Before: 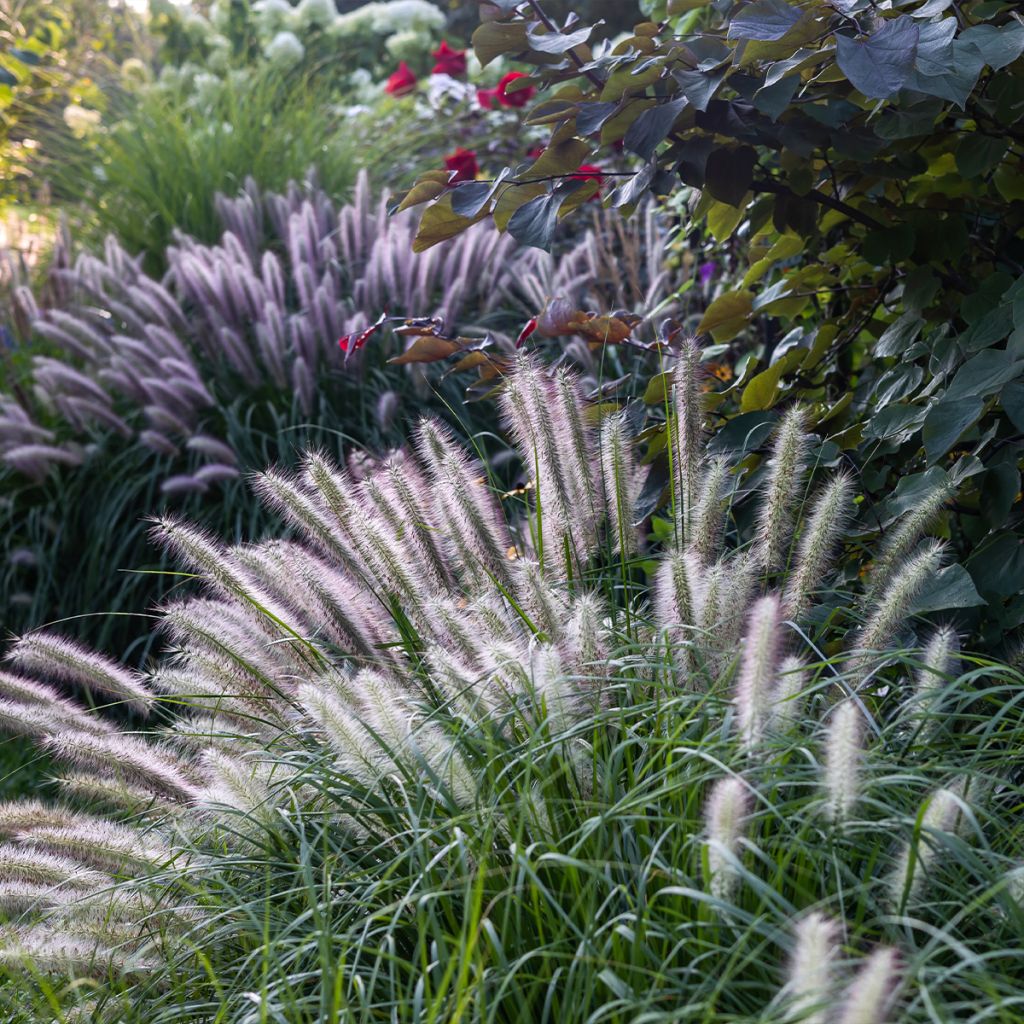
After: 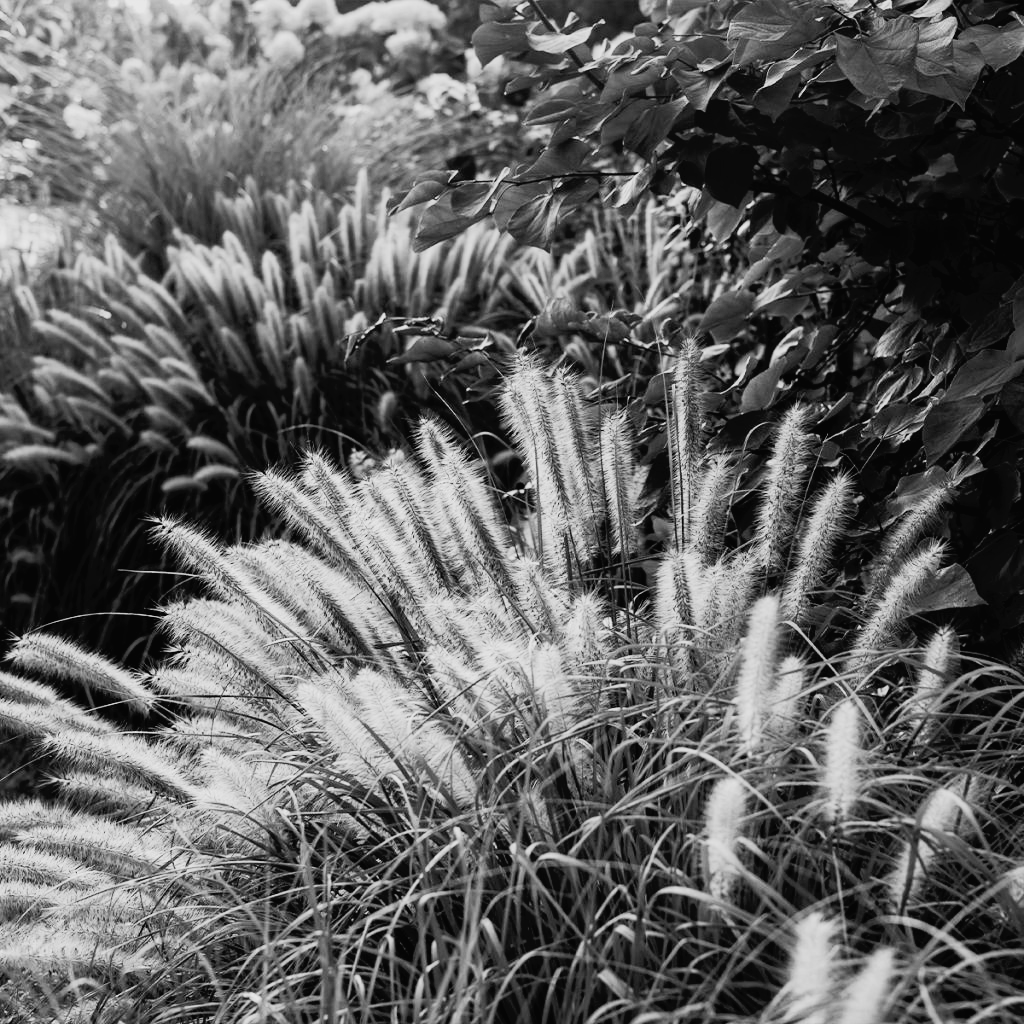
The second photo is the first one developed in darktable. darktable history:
filmic rgb: black relative exposure -5.12 EV, white relative exposure 3.55 EV, hardness 3.18, contrast 1.297, highlights saturation mix -48.95%, add noise in highlights 0, preserve chrominance no, color science v3 (2019), use custom middle-gray values true, contrast in highlights soft
tone curve: curves: ch0 [(0, 0) (0.003, 0.026) (0.011, 0.03) (0.025, 0.047) (0.044, 0.082) (0.069, 0.119) (0.1, 0.157) (0.136, 0.19) (0.177, 0.231) (0.224, 0.27) (0.277, 0.318) (0.335, 0.383) (0.399, 0.456) (0.468, 0.532) (0.543, 0.618) (0.623, 0.71) (0.709, 0.786) (0.801, 0.851) (0.898, 0.908) (1, 1)], preserve colors none
color zones: curves: ch1 [(0.239, 0.552) (0.75, 0.5)]; ch2 [(0.25, 0.462) (0.749, 0.457)]
